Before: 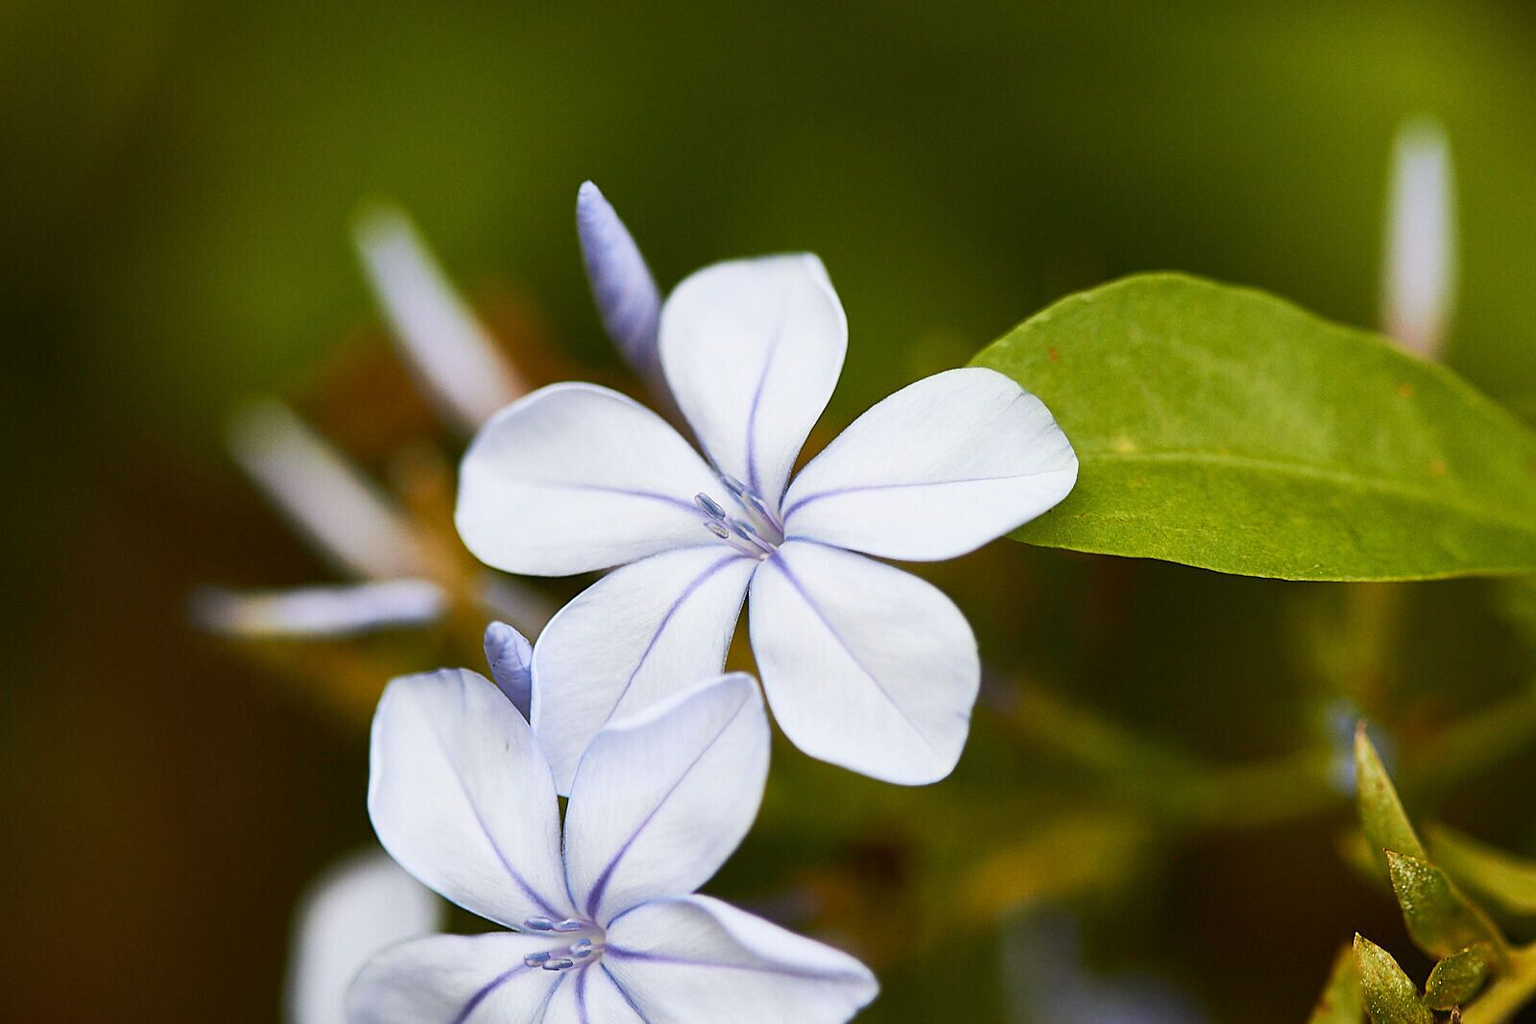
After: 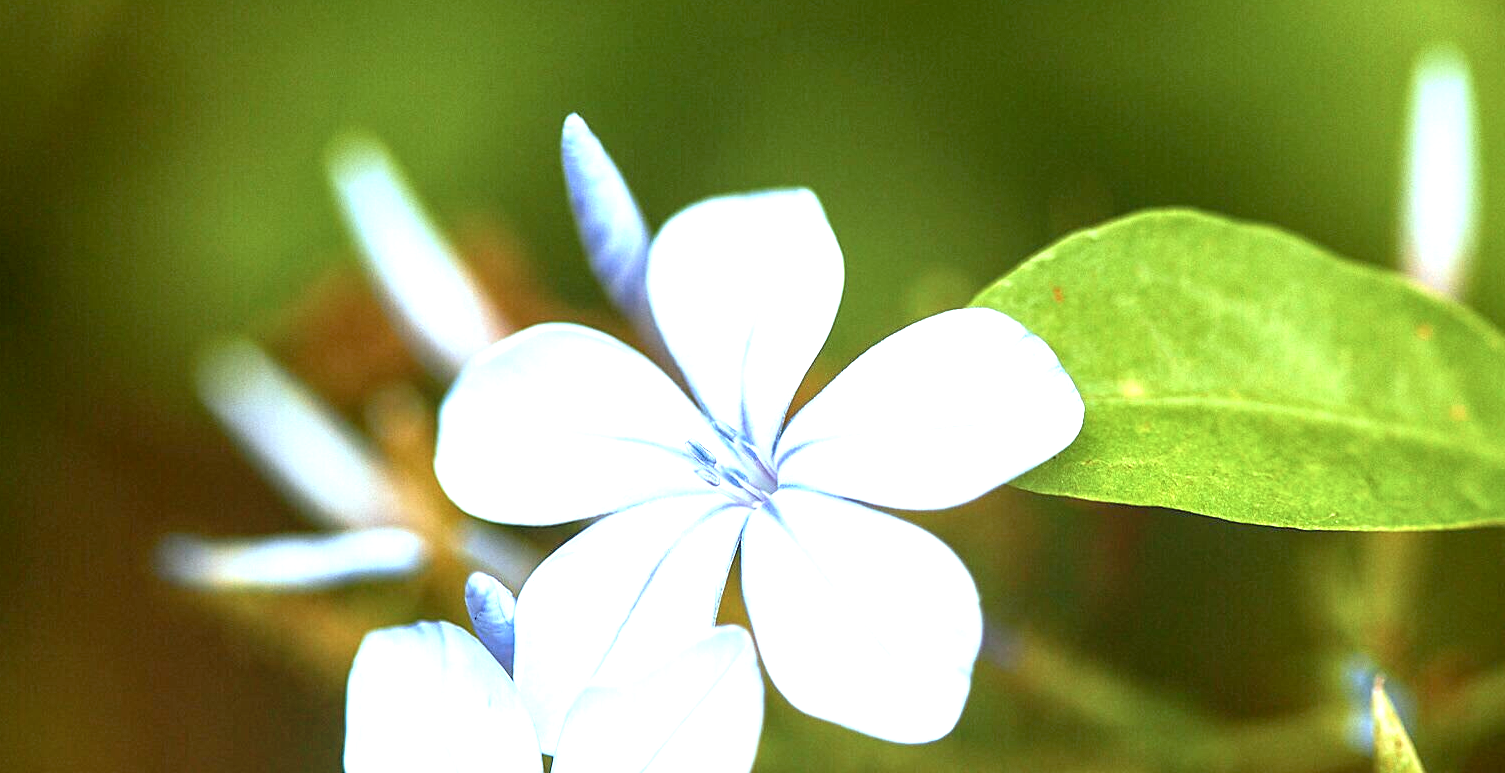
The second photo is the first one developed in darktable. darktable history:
crop: left 2.483%, top 7.12%, right 3.395%, bottom 20.348%
color correction: highlights a* -11.35, highlights b* -15.6
exposure: black level correction 0.001, exposure 1.303 EV, compensate exposure bias true, compensate highlight preservation false
local contrast: on, module defaults
